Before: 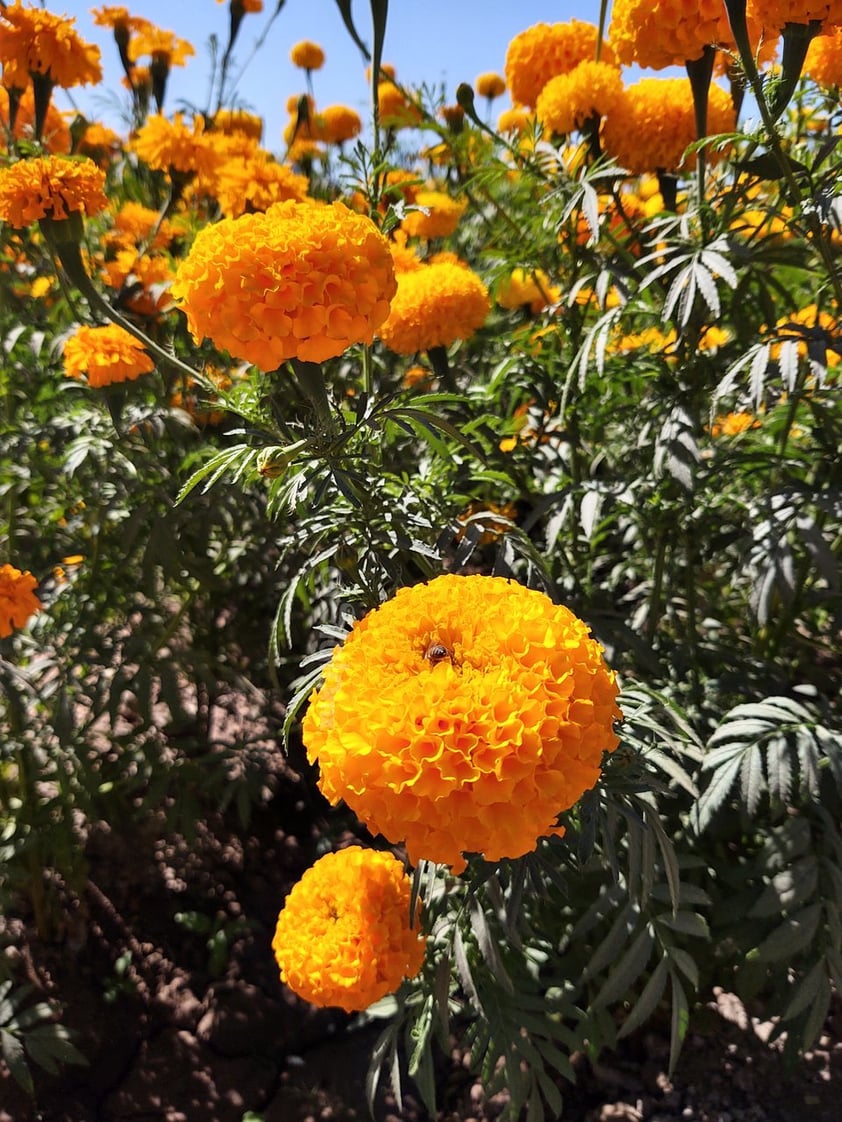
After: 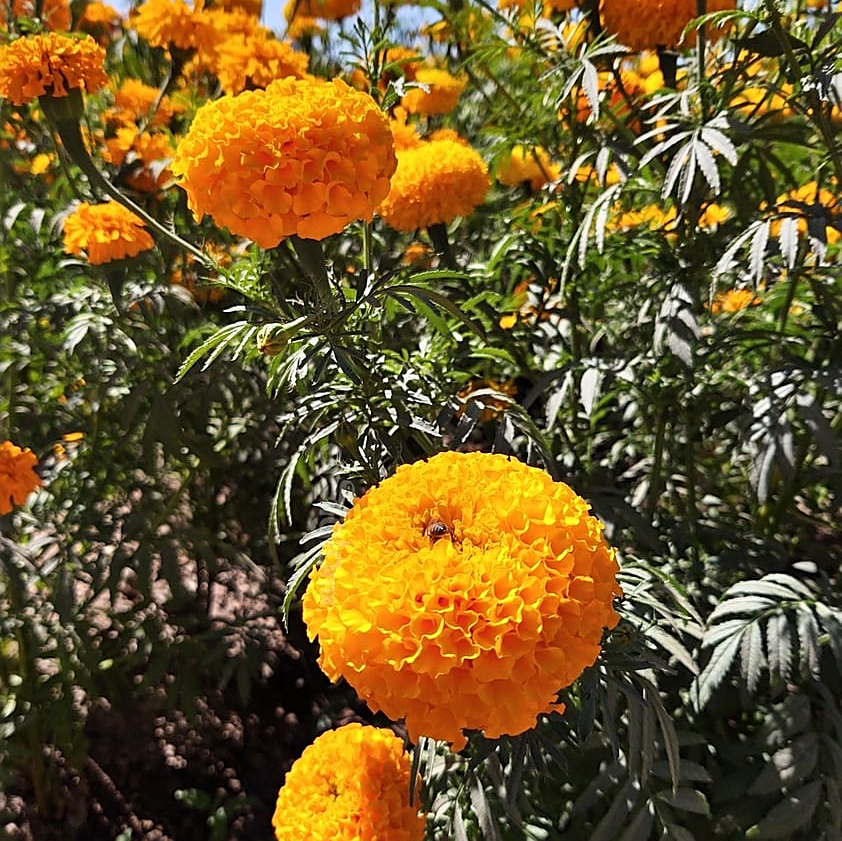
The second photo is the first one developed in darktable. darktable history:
white balance: emerald 1
sharpen: on, module defaults
crop: top 11.038%, bottom 13.962%
